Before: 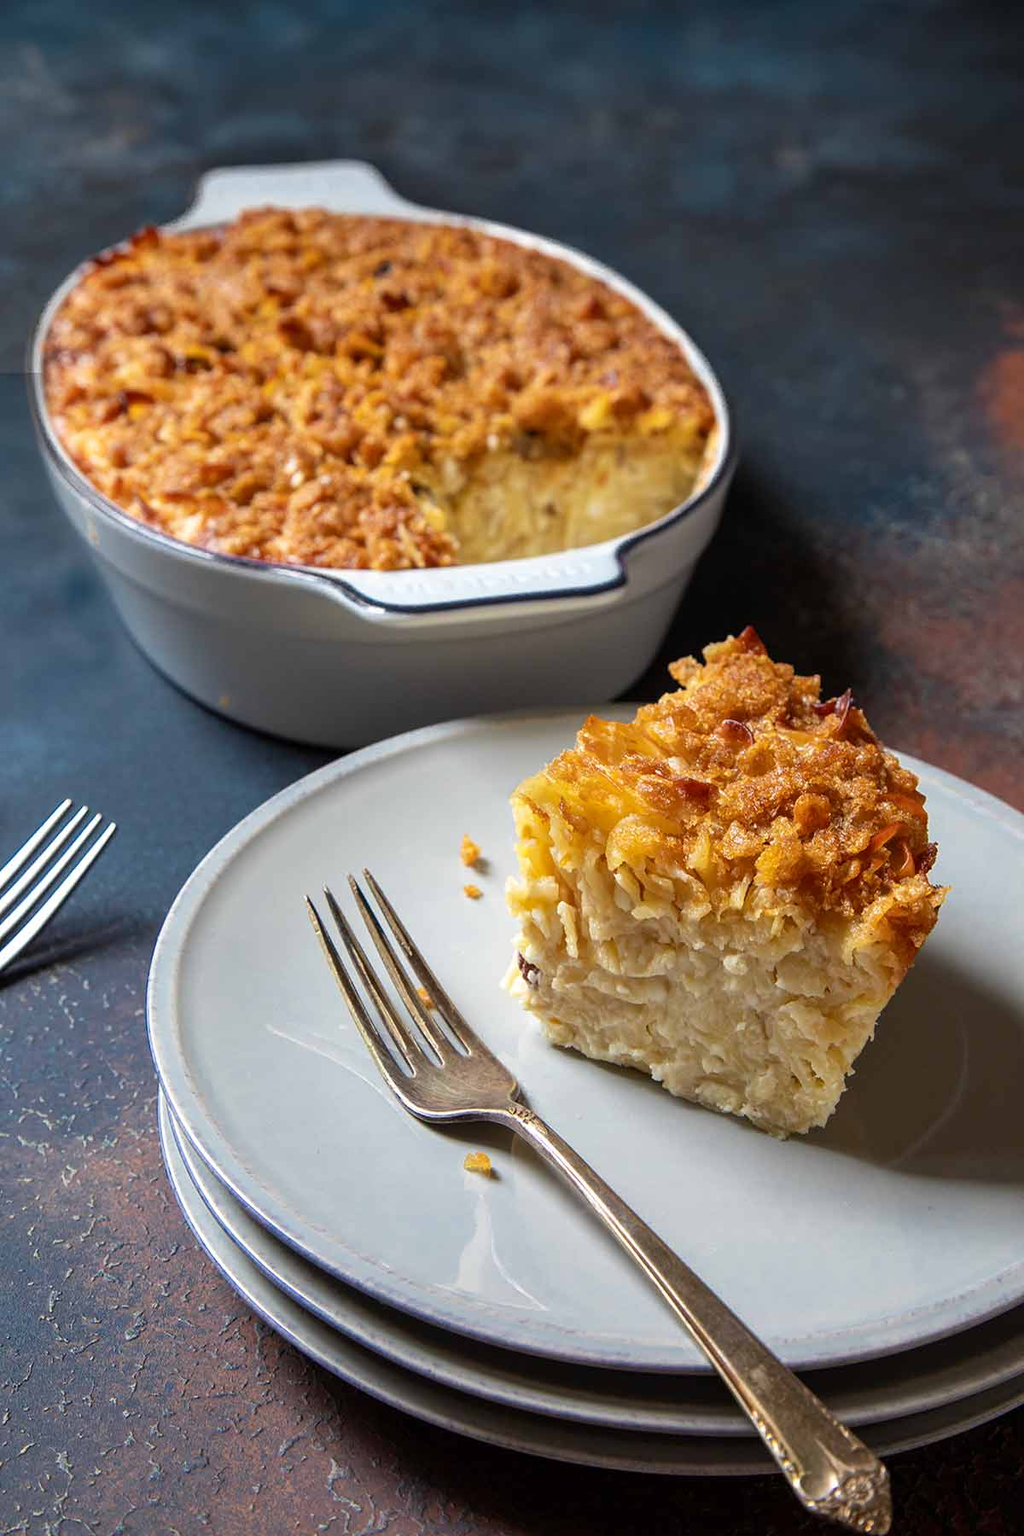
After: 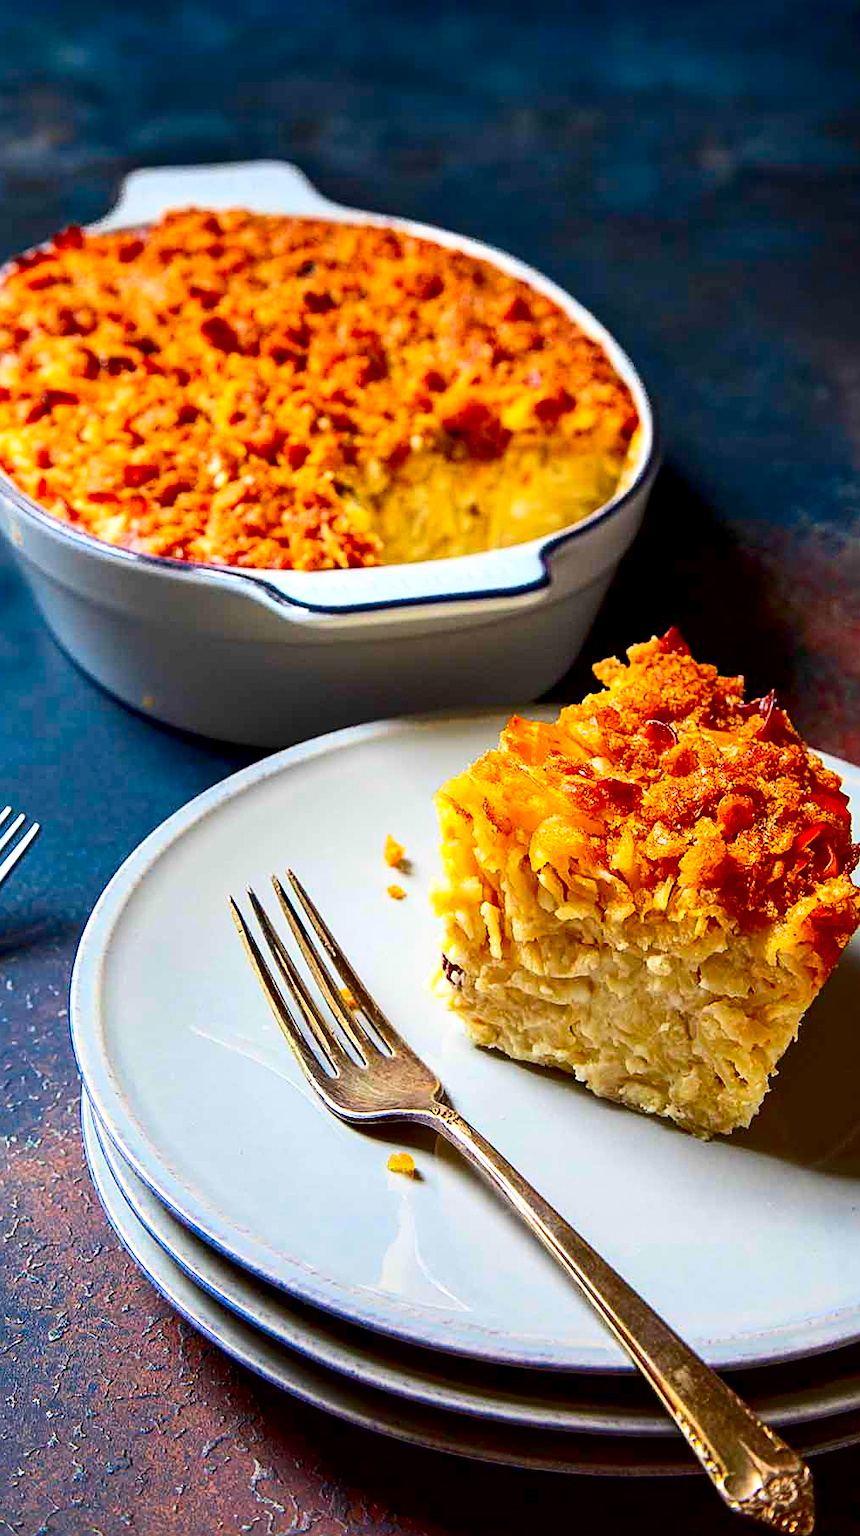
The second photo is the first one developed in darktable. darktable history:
crop: left 7.576%, right 7.839%
sharpen: on, module defaults
exposure: black level correction 0.009, exposure 0.12 EV, compensate exposure bias true, compensate highlight preservation false
contrast brightness saturation: contrast 0.257, brightness 0.023, saturation 0.863
